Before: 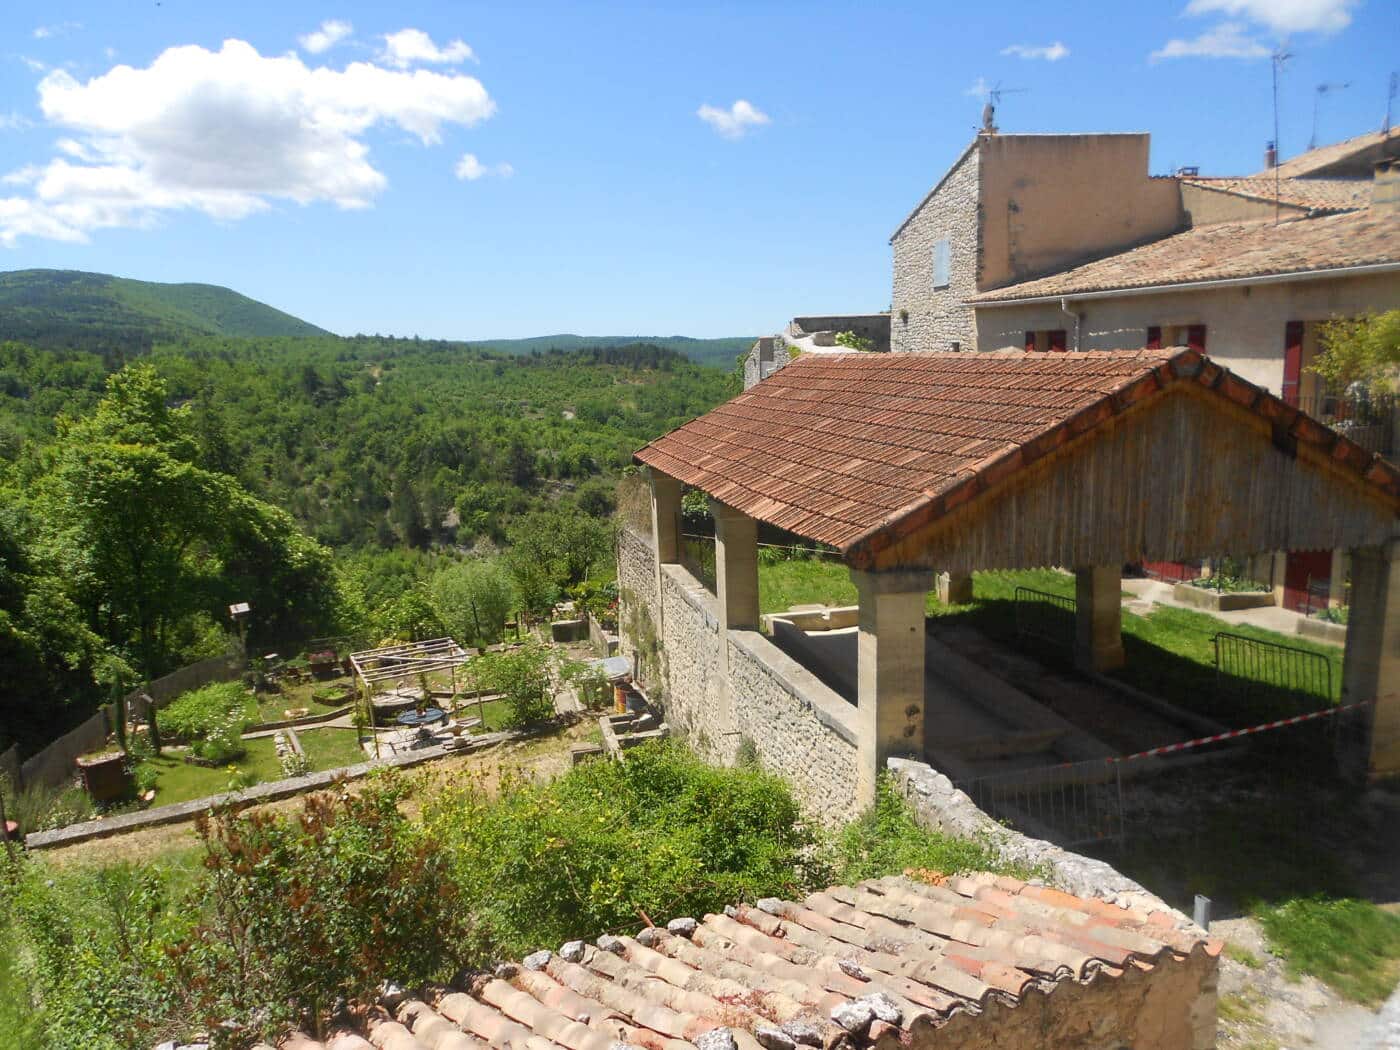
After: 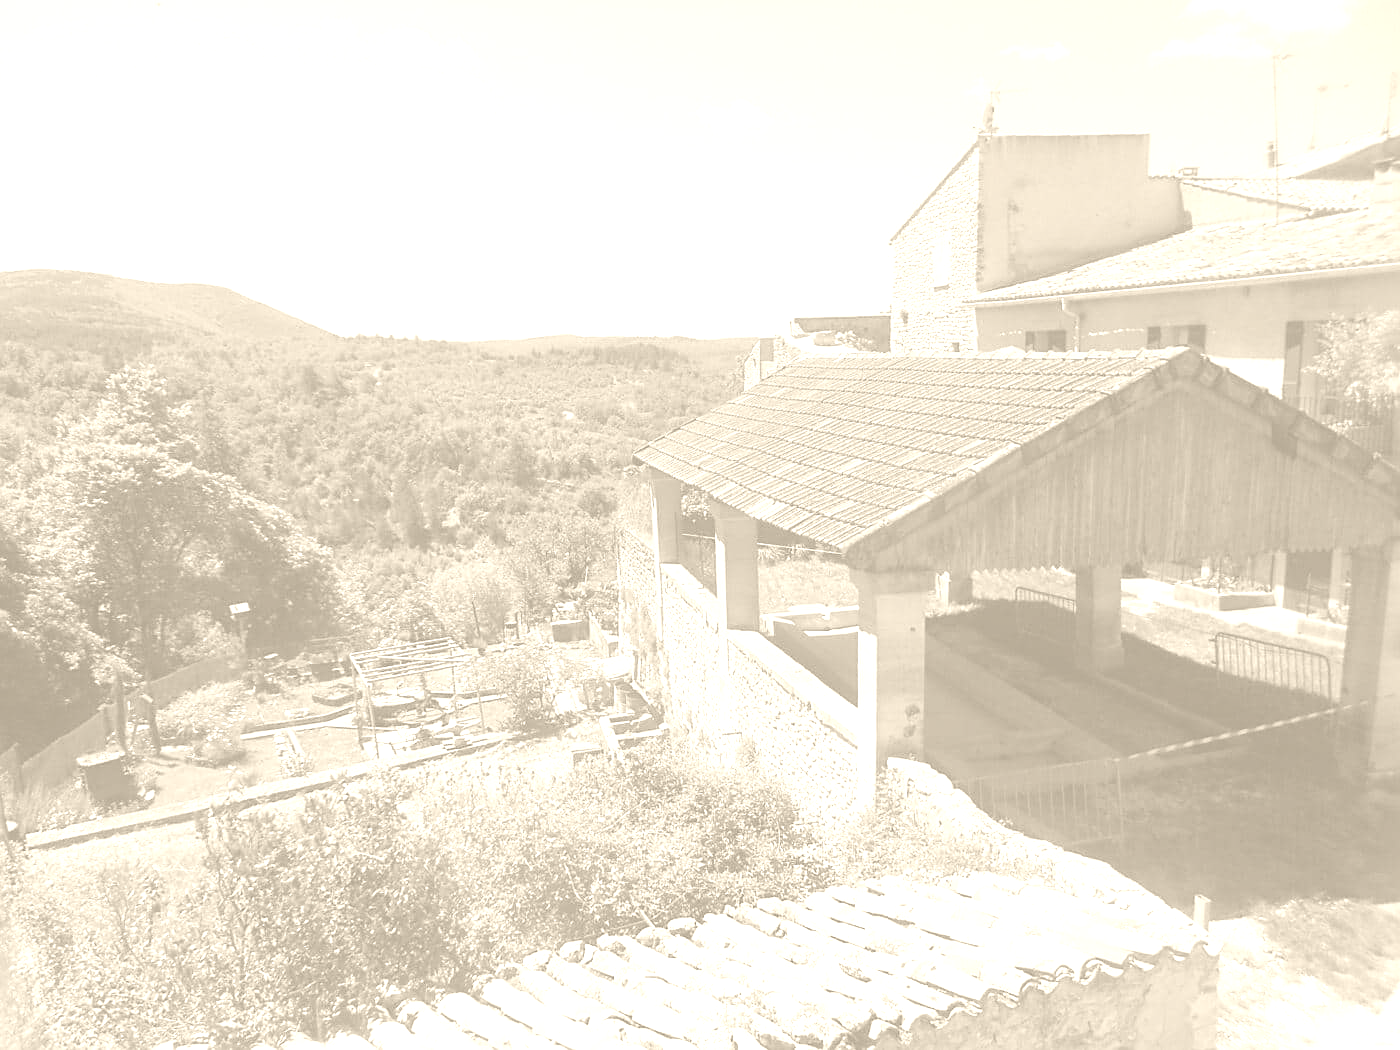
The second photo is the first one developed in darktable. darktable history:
colorize: hue 36°, saturation 71%, lightness 80.79%
sharpen: on, module defaults
